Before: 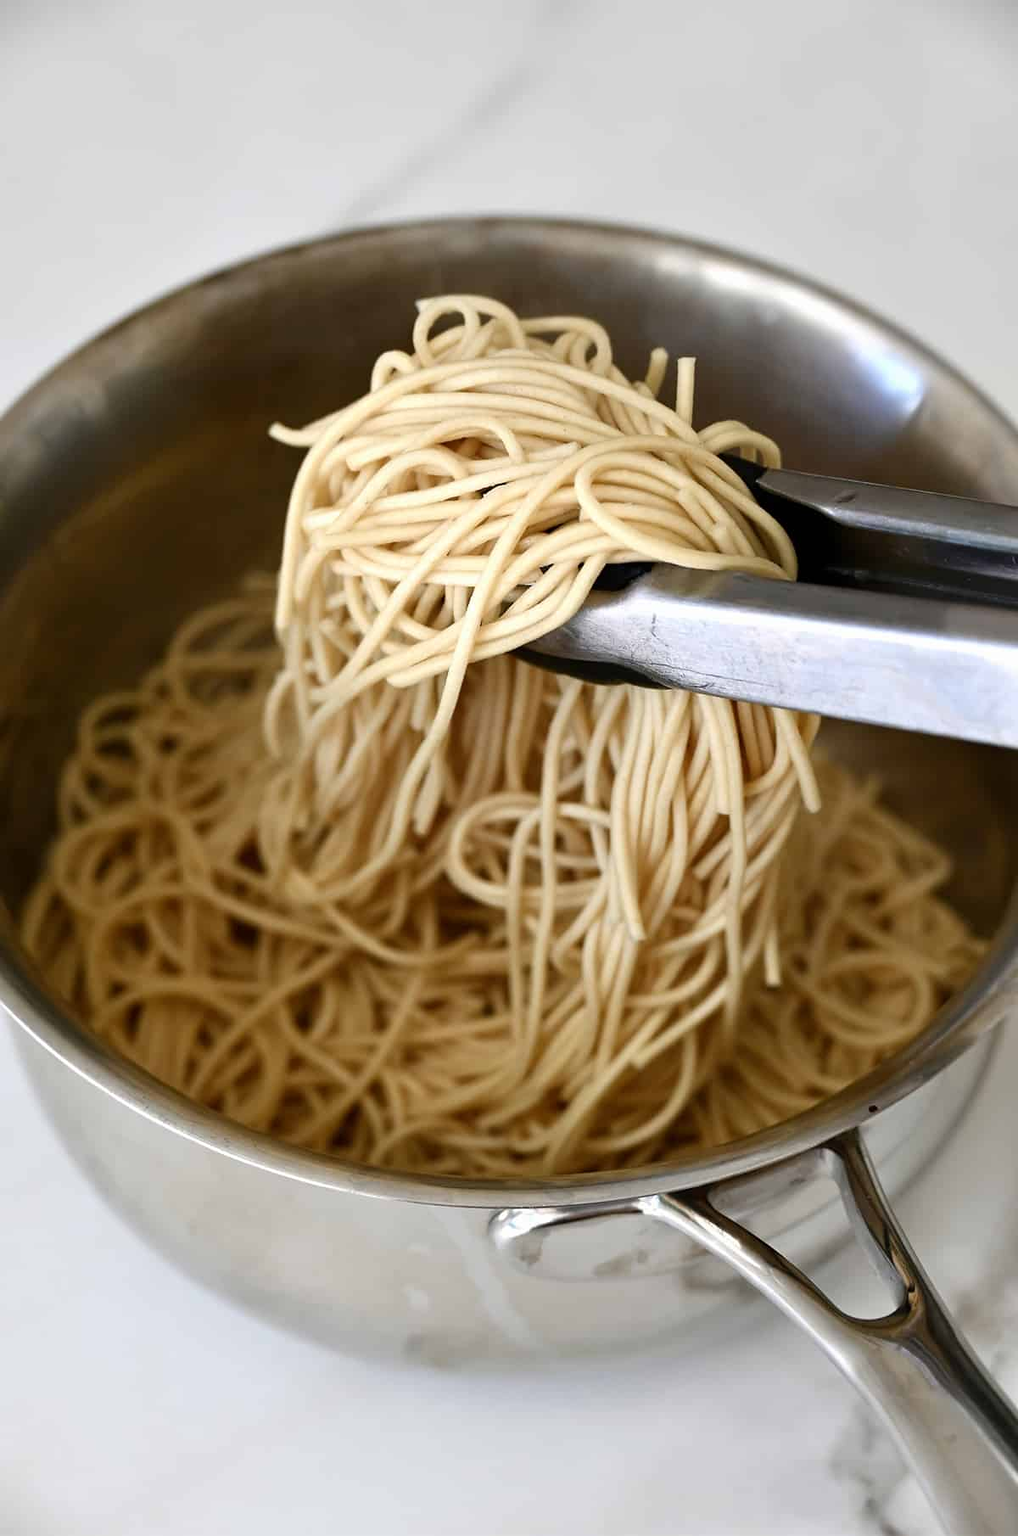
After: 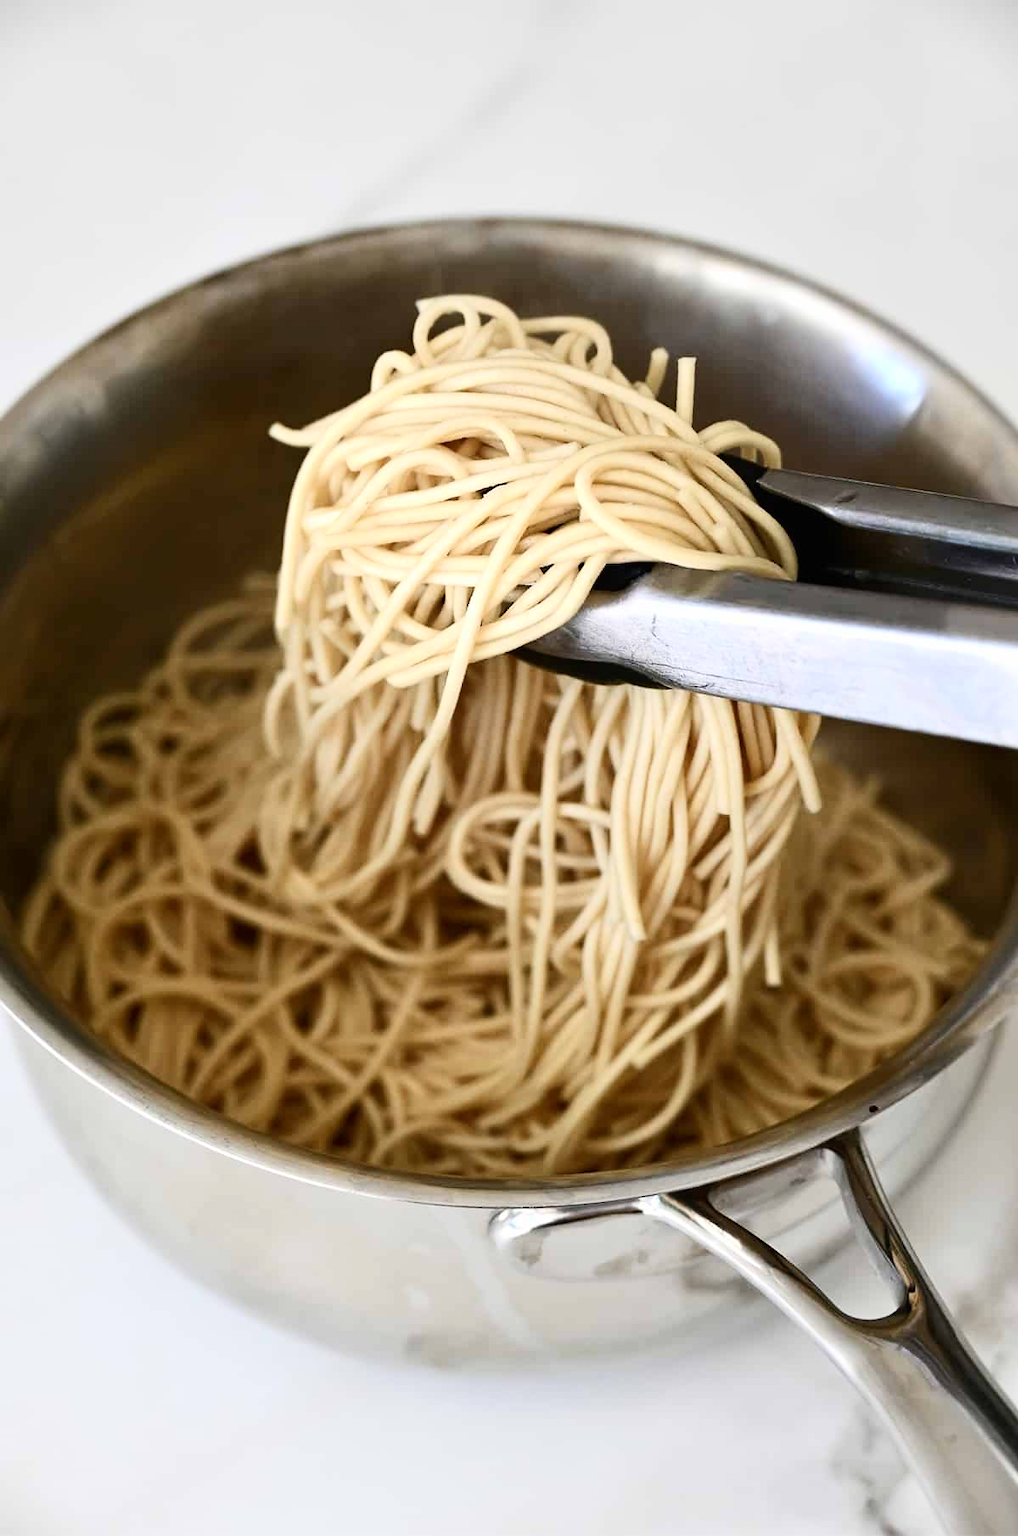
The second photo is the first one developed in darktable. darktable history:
tone curve: curves: ch0 [(0, 0) (0.003, 0.01) (0.011, 0.015) (0.025, 0.023) (0.044, 0.038) (0.069, 0.058) (0.1, 0.093) (0.136, 0.134) (0.177, 0.176) (0.224, 0.221) (0.277, 0.282) (0.335, 0.36) (0.399, 0.438) (0.468, 0.54) (0.543, 0.632) (0.623, 0.724) (0.709, 0.814) (0.801, 0.885) (0.898, 0.947) (1, 1)], color space Lab, independent channels, preserve colors none
